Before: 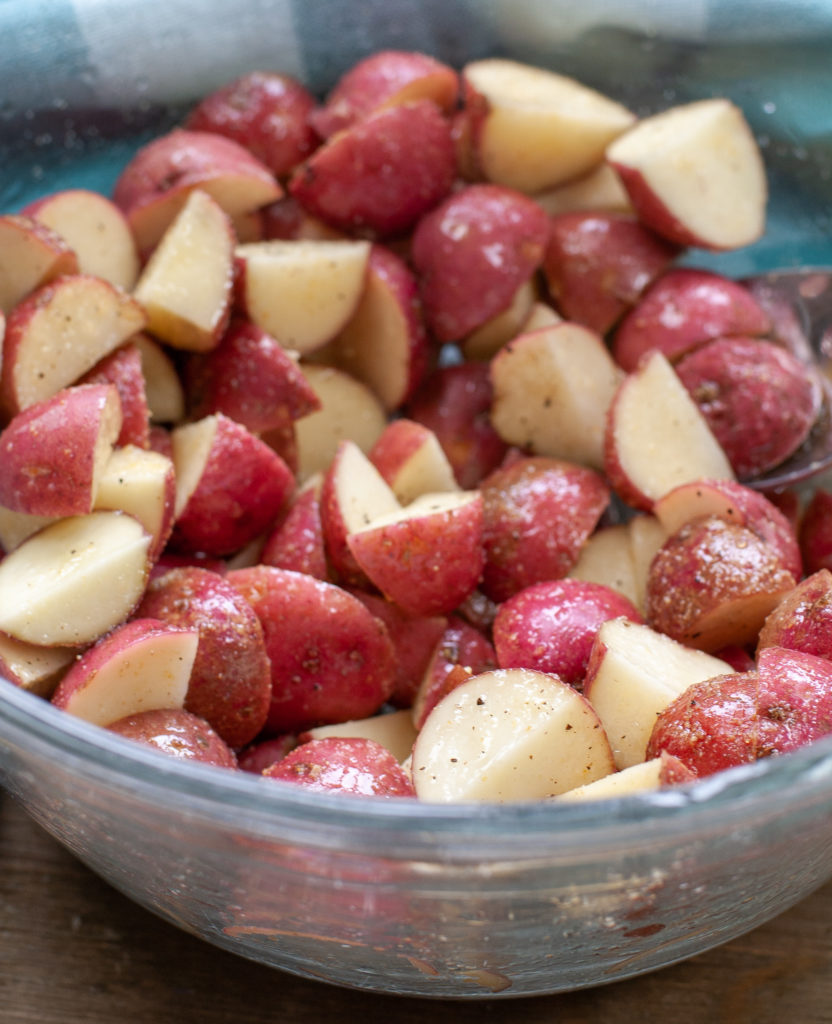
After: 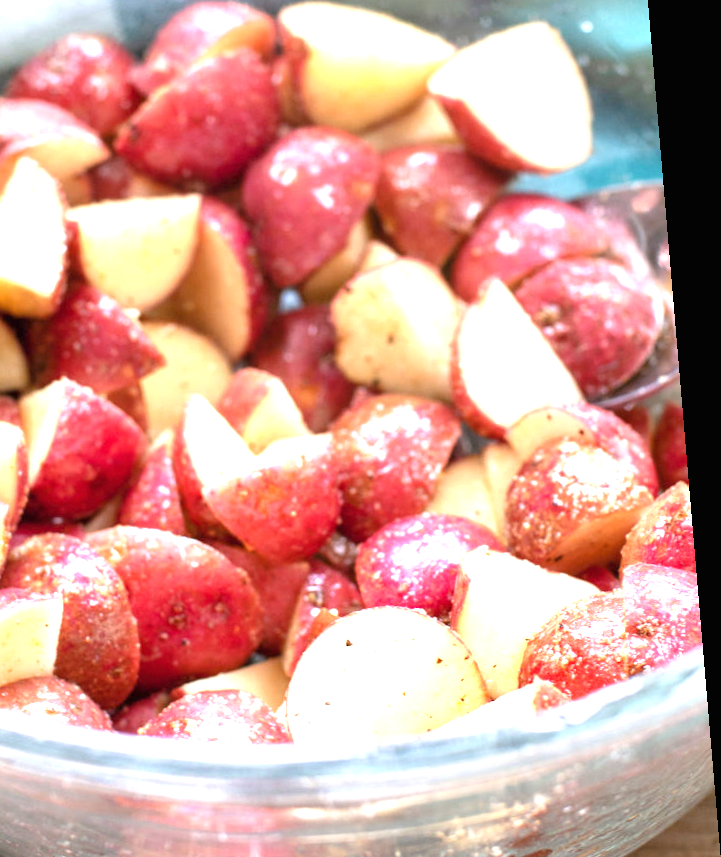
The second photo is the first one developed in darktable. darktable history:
exposure: black level correction 0, exposure 1.675 EV, compensate exposure bias true, compensate highlight preservation false
crop and rotate: left 20.74%, top 7.912%, right 0.375%, bottom 13.378%
rotate and perspective: rotation -4.86°, automatic cropping off
